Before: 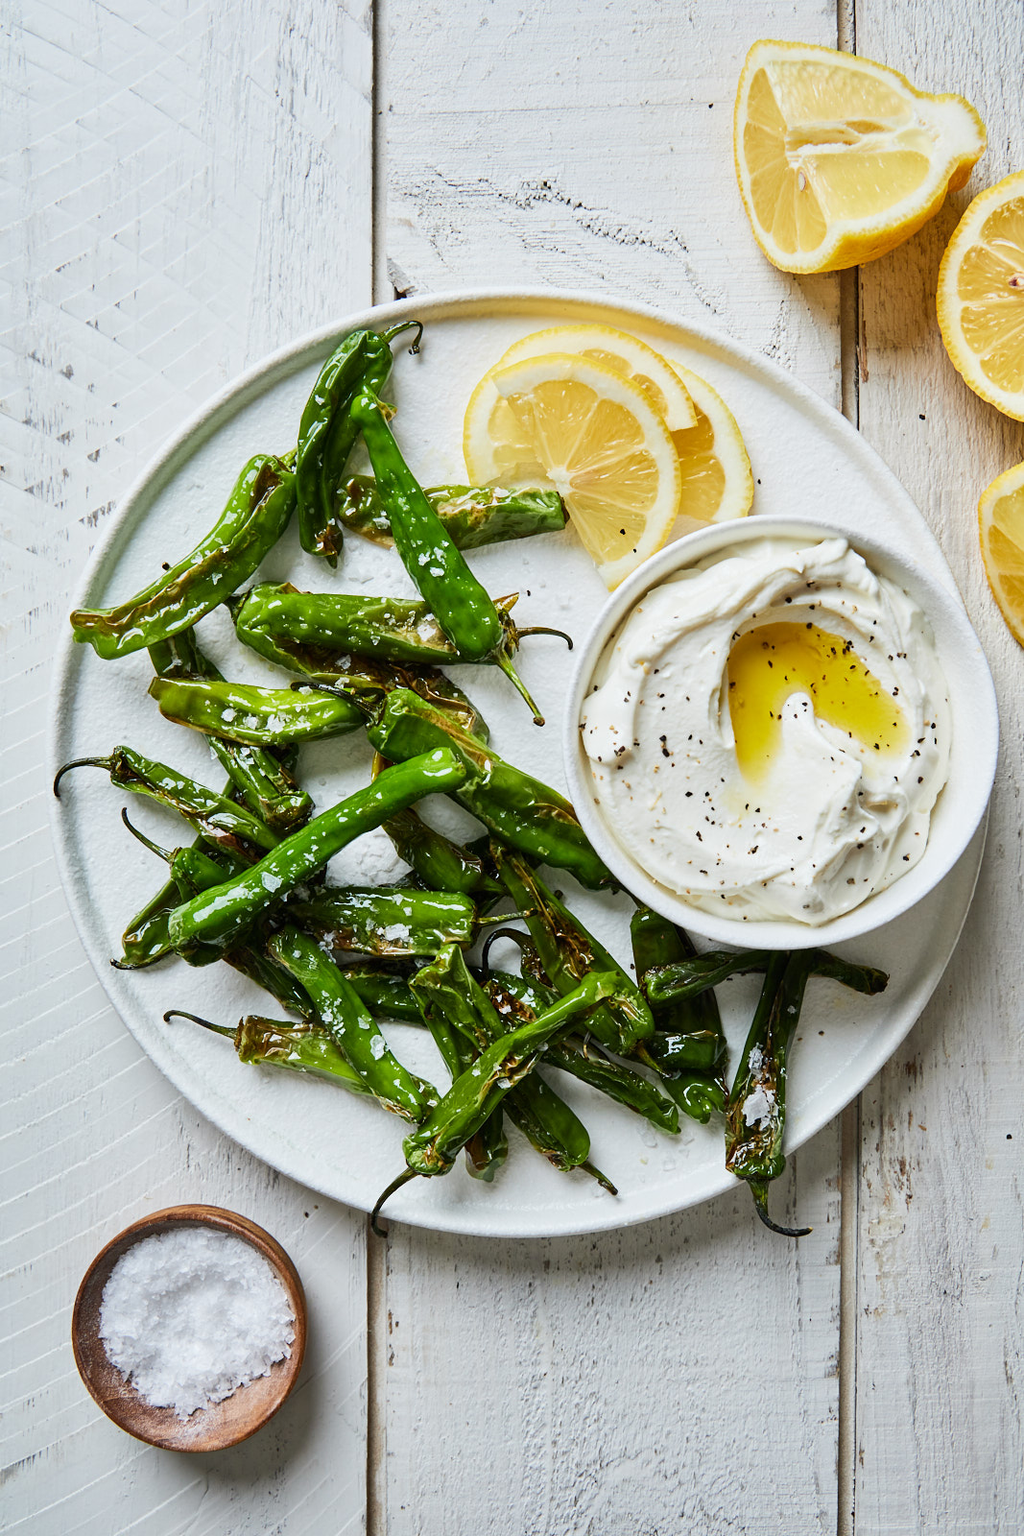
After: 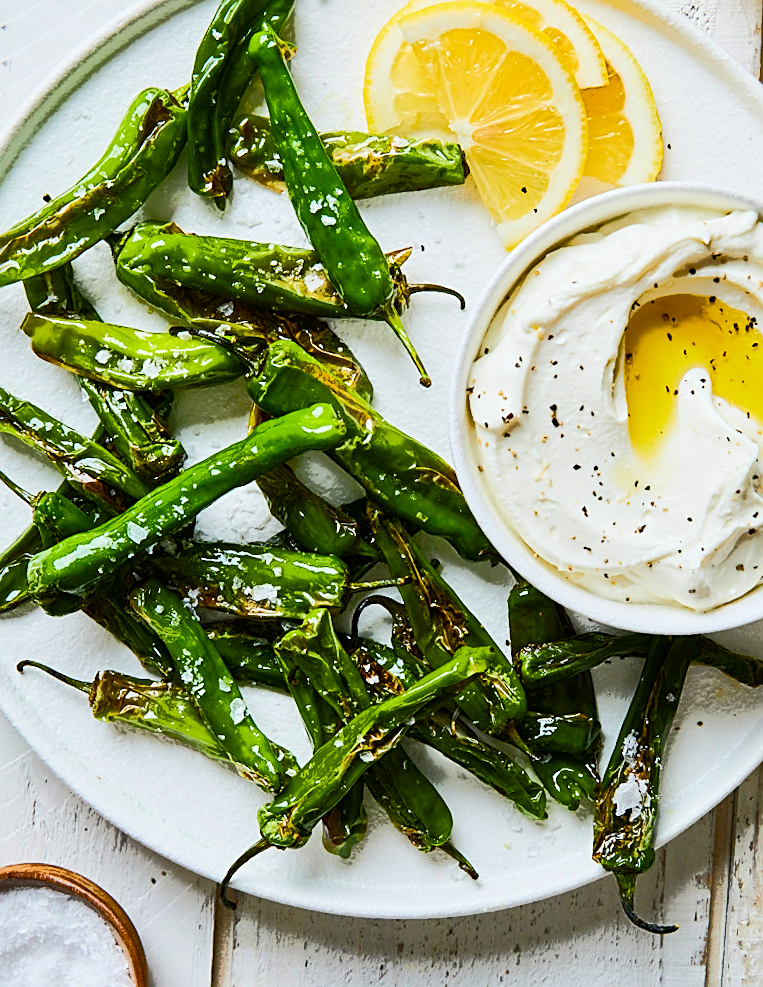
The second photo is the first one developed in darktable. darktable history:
tone curve: curves: ch0 [(0, 0) (0.003, 0.003) (0.011, 0.011) (0.025, 0.024) (0.044, 0.043) (0.069, 0.067) (0.1, 0.096) (0.136, 0.131) (0.177, 0.171) (0.224, 0.216) (0.277, 0.267) (0.335, 0.323) (0.399, 0.384) (0.468, 0.451) (0.543, 0.678) (0.623, 0.734) (0.709, 0.795) (0.801, 0.859) (0.898, 0.928) (1, 1)], color space Lab, independent channels, preserve colors none
sharpen: on, module defaults
crop and rotate: angle -3.37°, left 9.899%, top 20.907%, right 12.326%, bottom 12.041%
color balance rgb: linear chroma grading › global chroma 24.474%, perceptual saturation grading › global saturation 20%, perceptual saturation grading › highlights -25.385%, perceptual saturation grading › shadows 24.962%, global vibrance 10.955%
